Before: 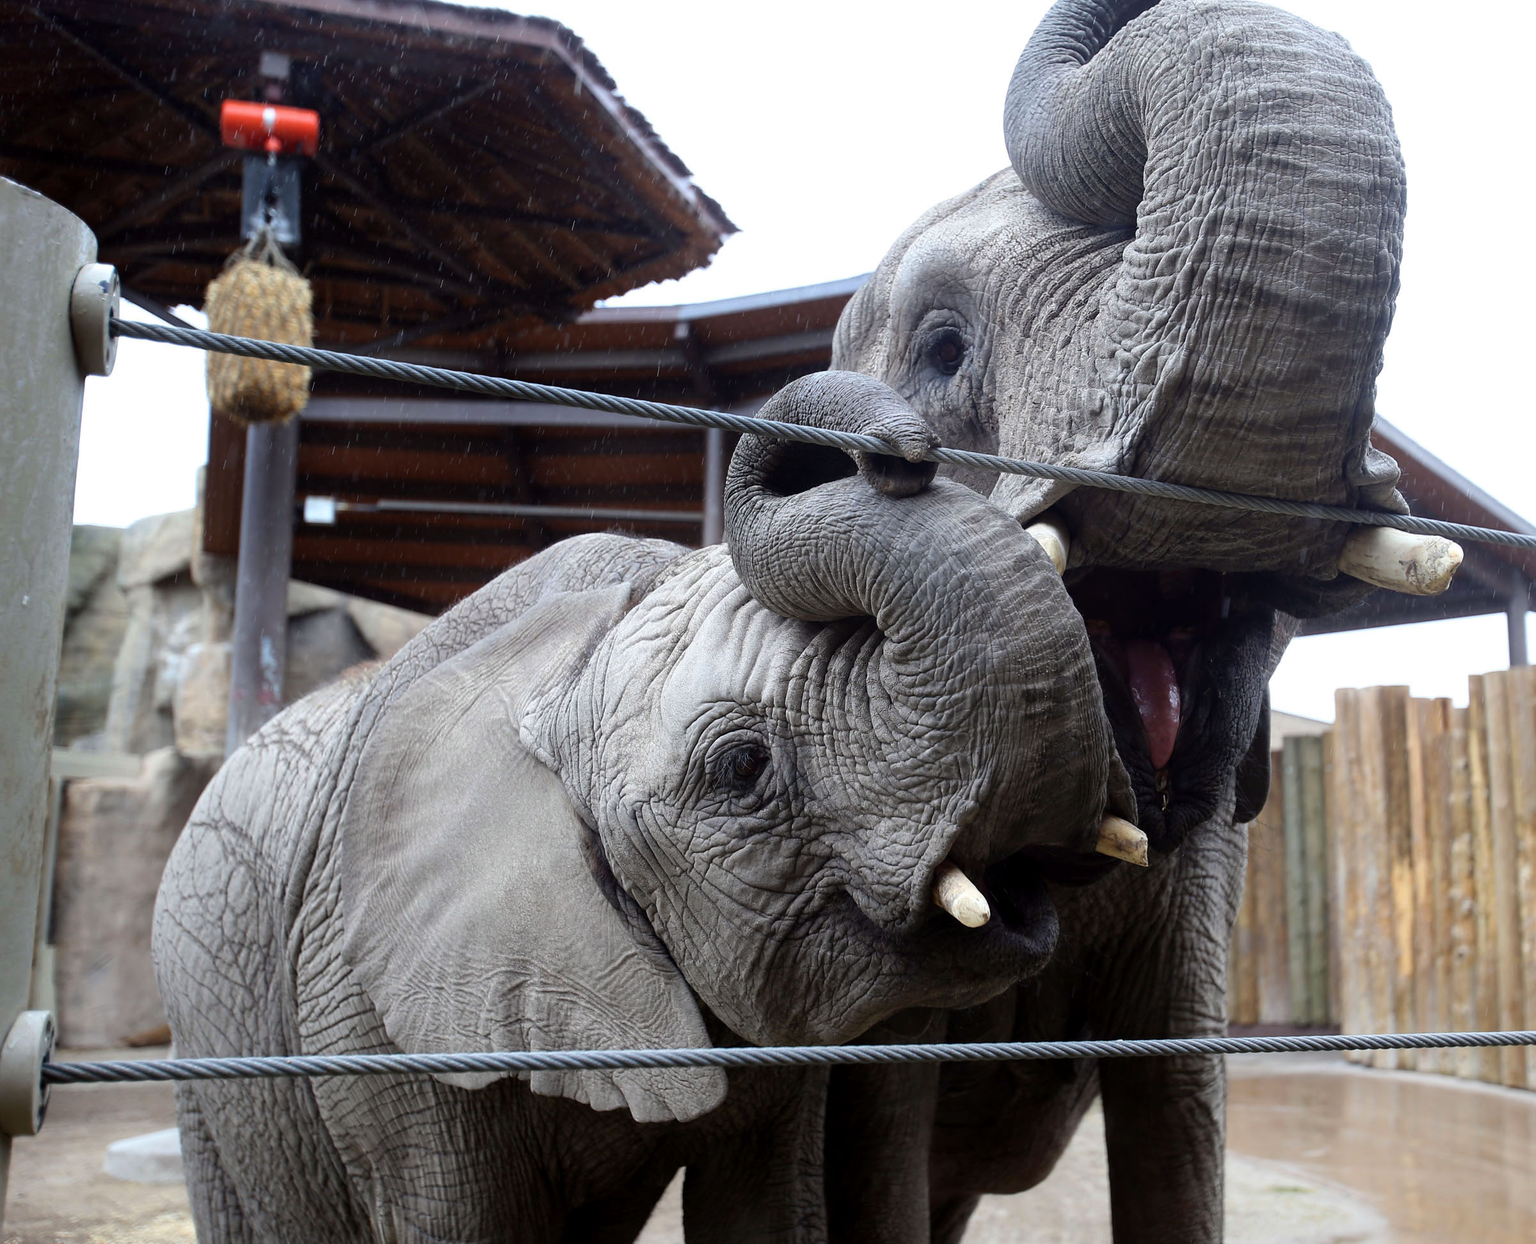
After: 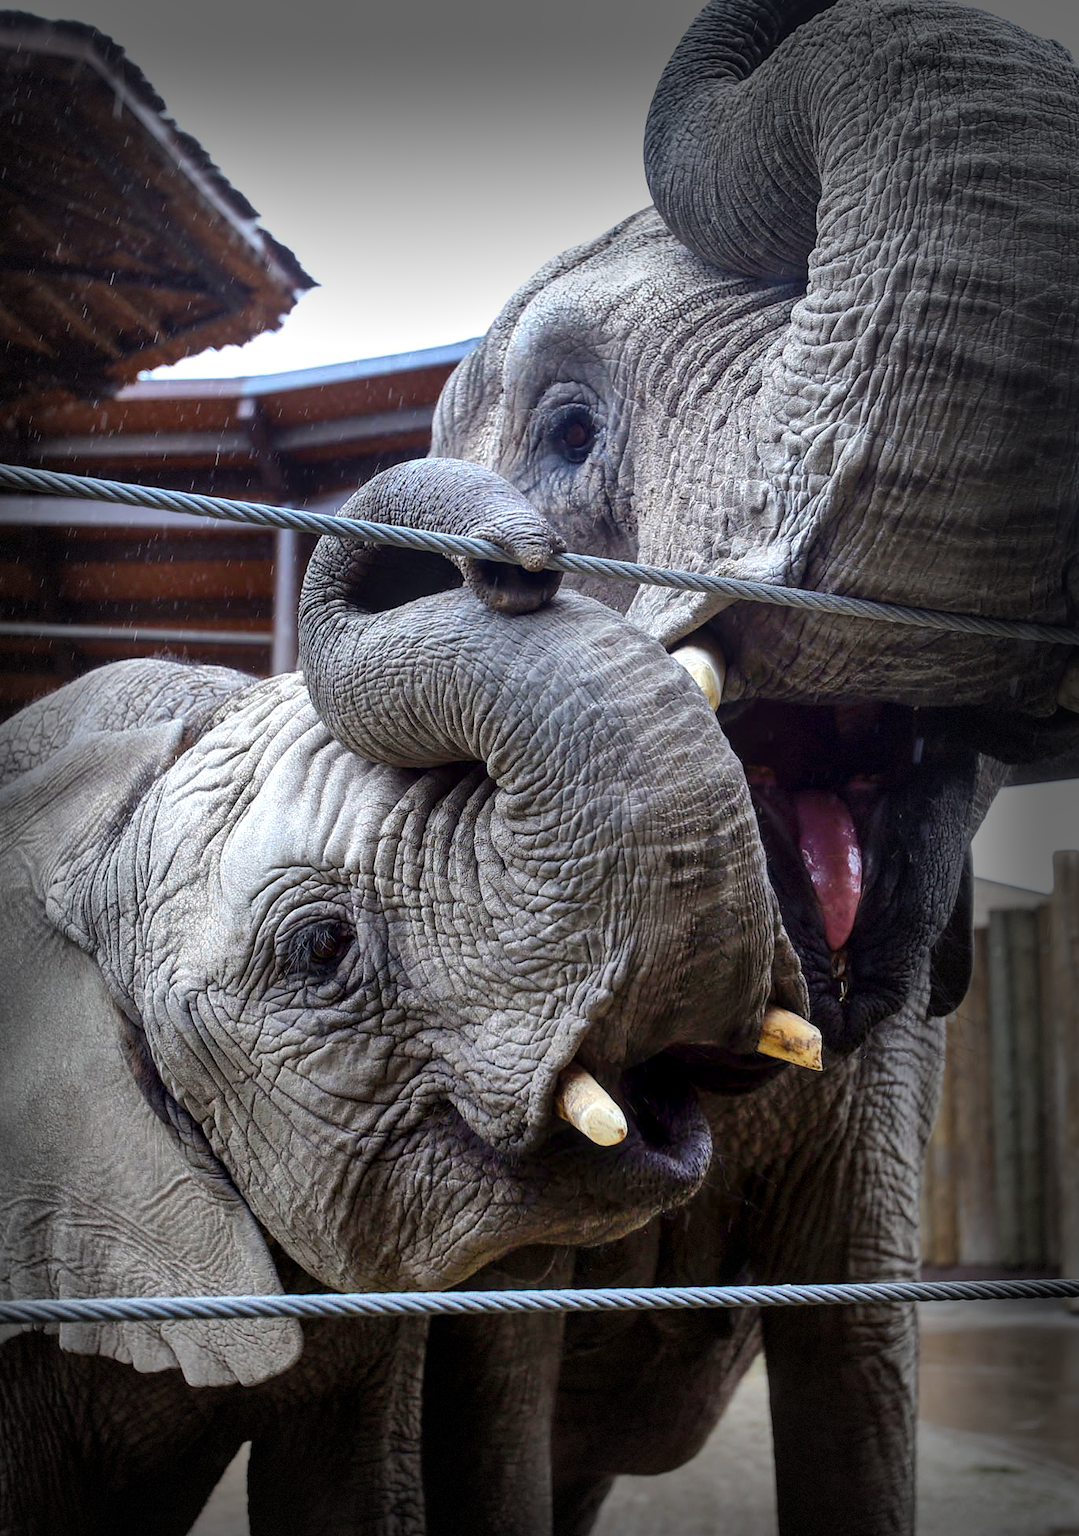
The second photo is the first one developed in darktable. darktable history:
crop: left 31.444%, top 0.005%, right 11.618%
tone equalizer: luminance estimator HSV value / RGB max
local contrast: on, module defaults
exposure: exposure 0.224 EV, compensate exposure bias true, compensate highlight preservation false
vignetting: fall-off start 52.88%, brightness -0.859, center (-0.079, 0.064), automatic ratio true, width/height ratio 1.314, shape 0.212, dithering 8-bit output, unbound false
color balance rgb: perceptual saturation grading › global saturation 0.545%, perceptual brilliance grading › global brilliance 2.821%, perceptual brilliance grading › highlights -2.849%, perceptual brilliance grading › shadows 3.479%, global vibrance 50.537%
shadows and highlights: radius 102.37, shadows 50.39, highlights -64.6, soften with gaussian
